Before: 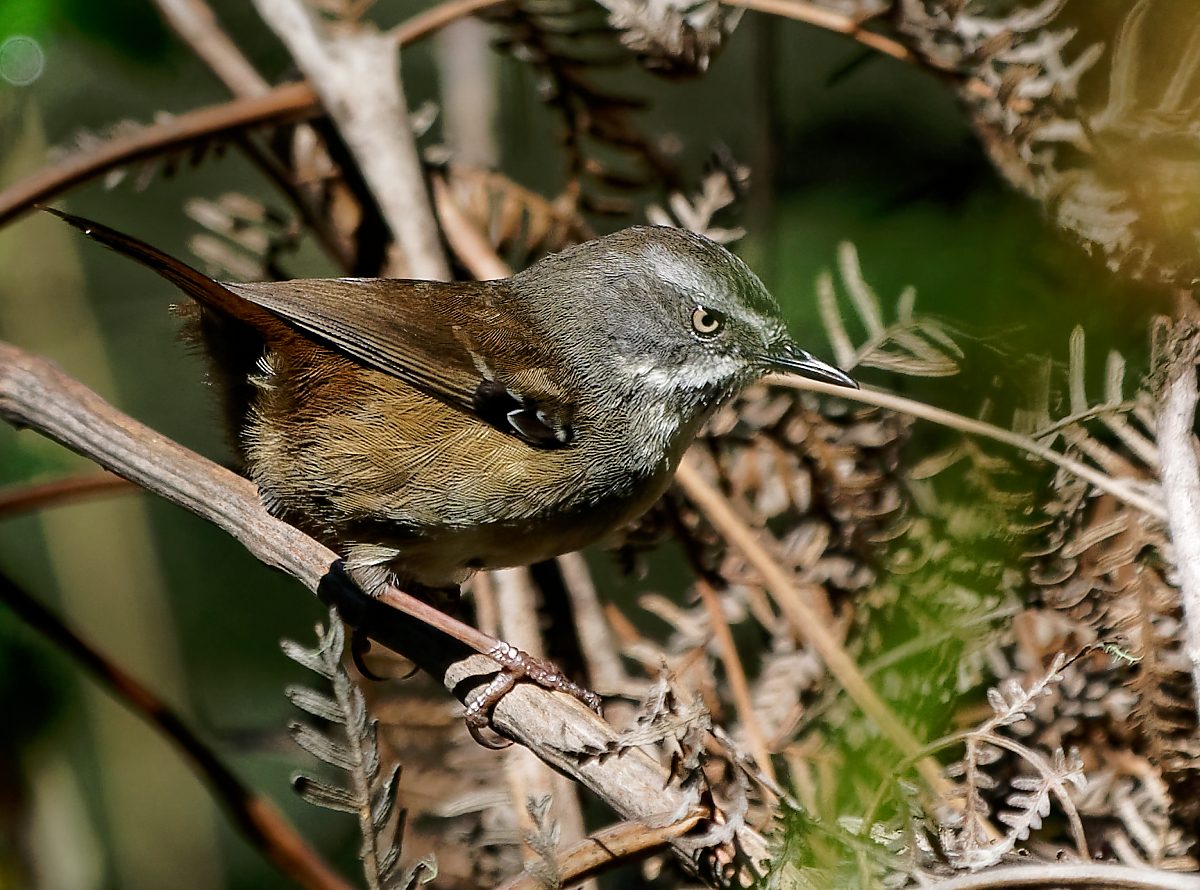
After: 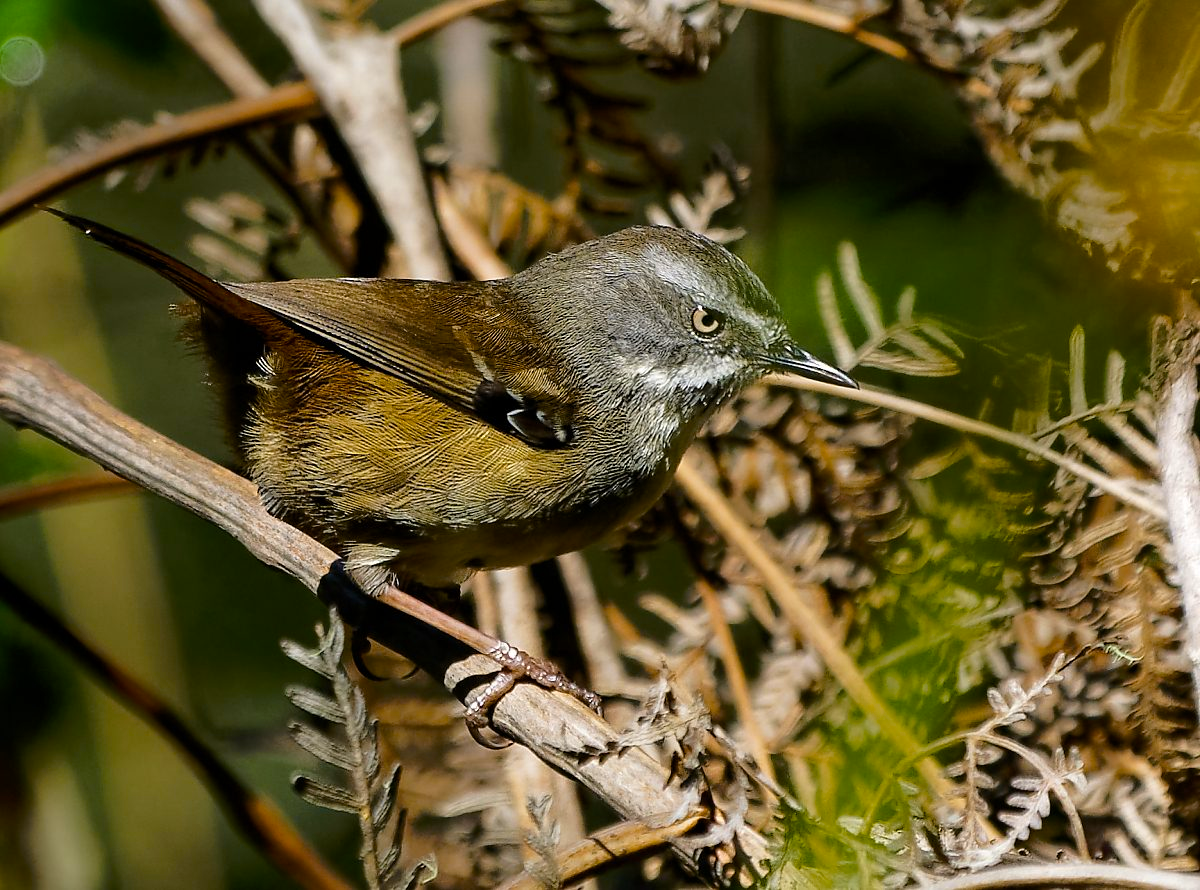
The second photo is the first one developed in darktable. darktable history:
color contrast: green-magenta contrast 0.8, blue-yellow contrast 1.1, unbound 0
color balance rgb: perceptual saturation grading › global saturation 25%, global vibrance 20%
